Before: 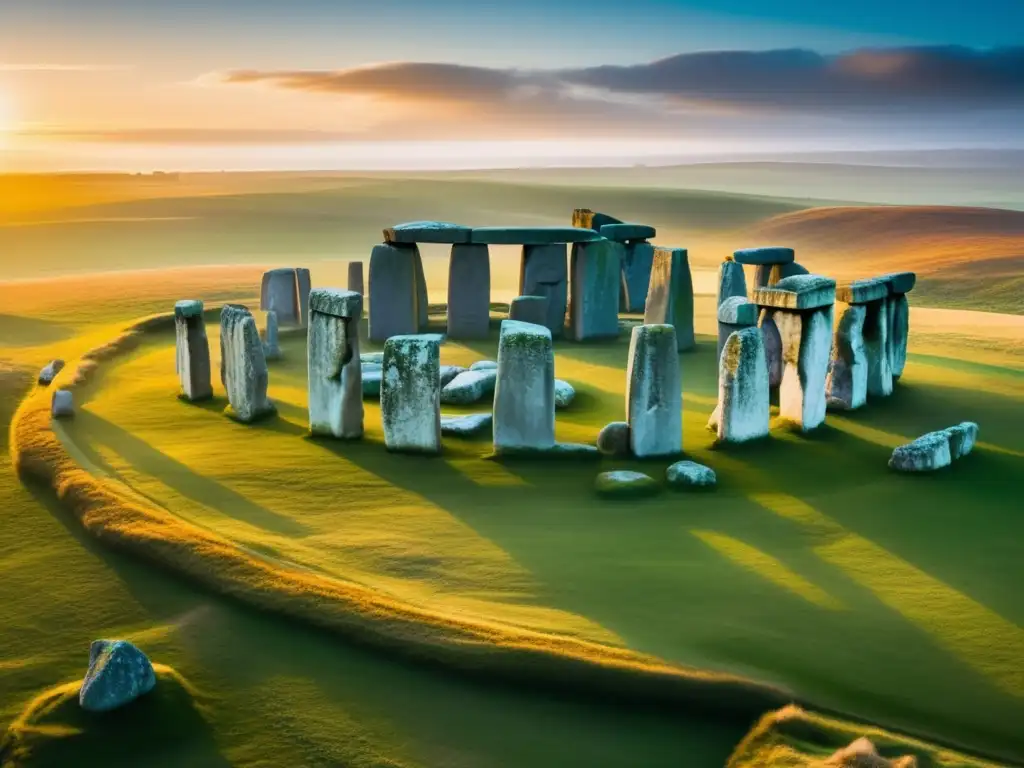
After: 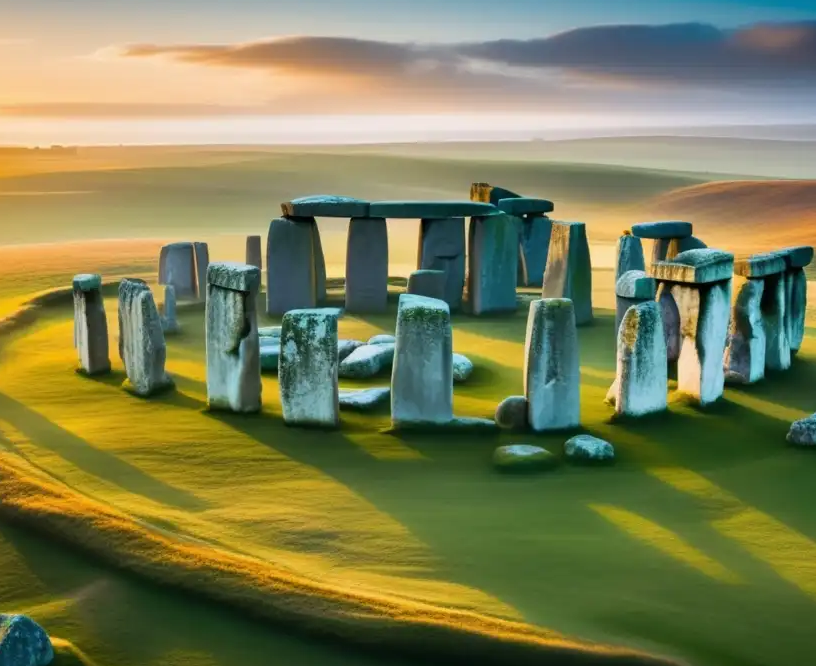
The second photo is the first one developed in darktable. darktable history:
crop: left 9.969%, top 3.494%, right 9.17%, bottom 9.177%
